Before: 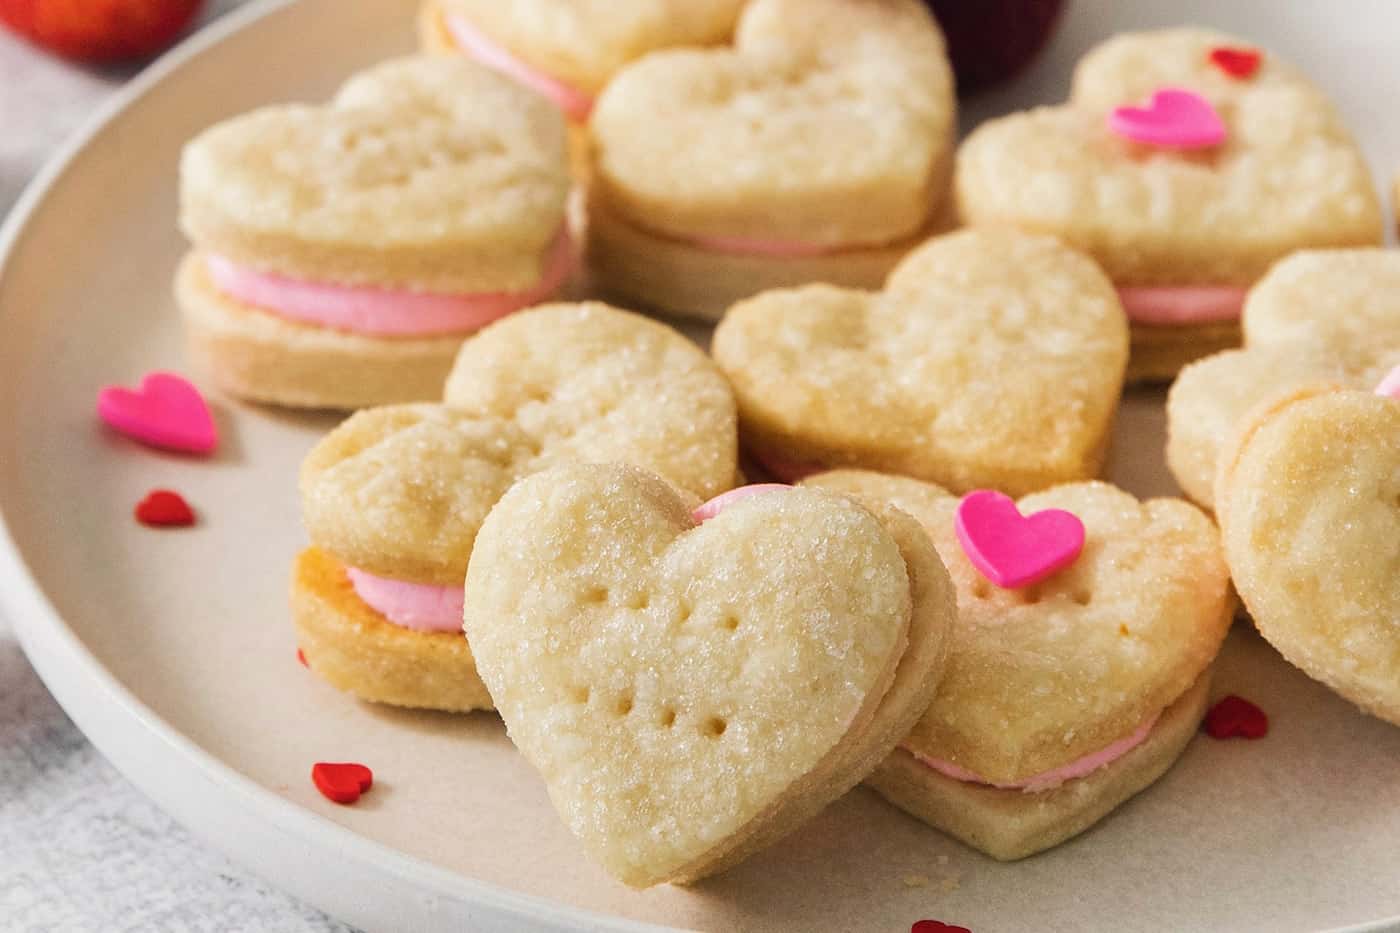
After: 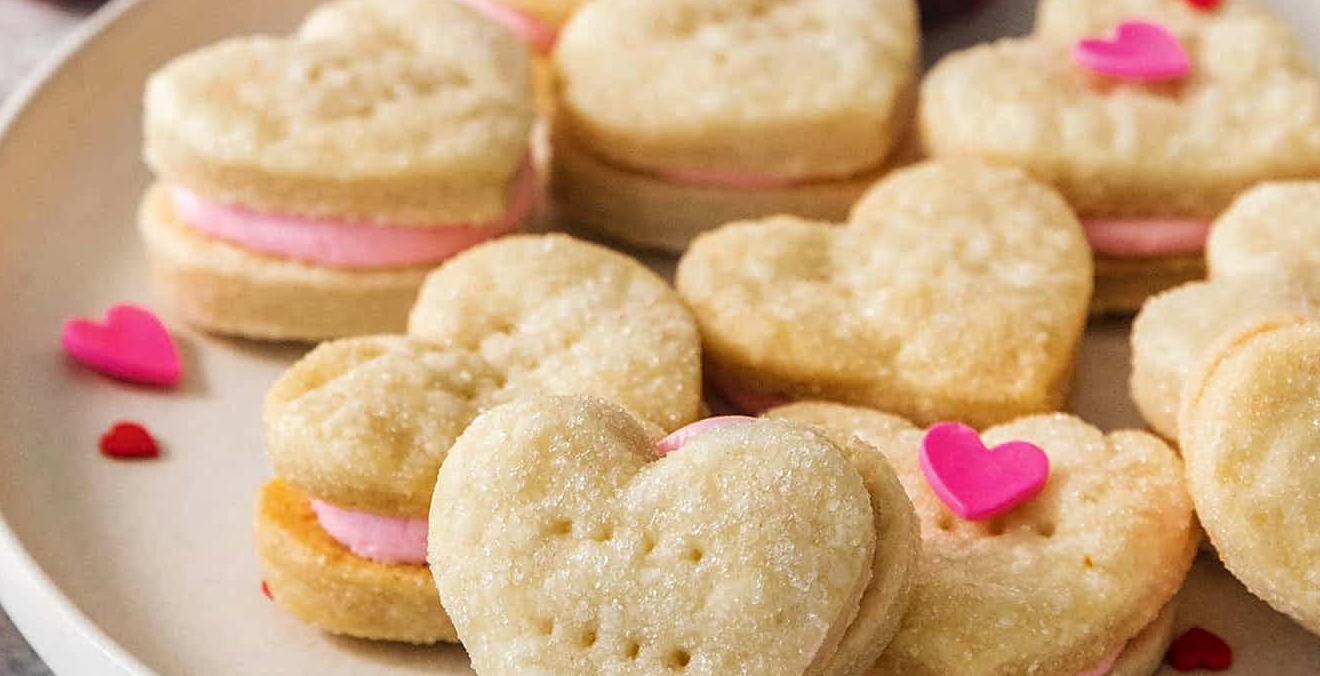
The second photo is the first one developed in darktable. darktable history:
local contrast: on, module defaults
crop: left 2.603%, top 7.292%, right 3.06%, bottom 20.174%
sharpen: amount 0.2
